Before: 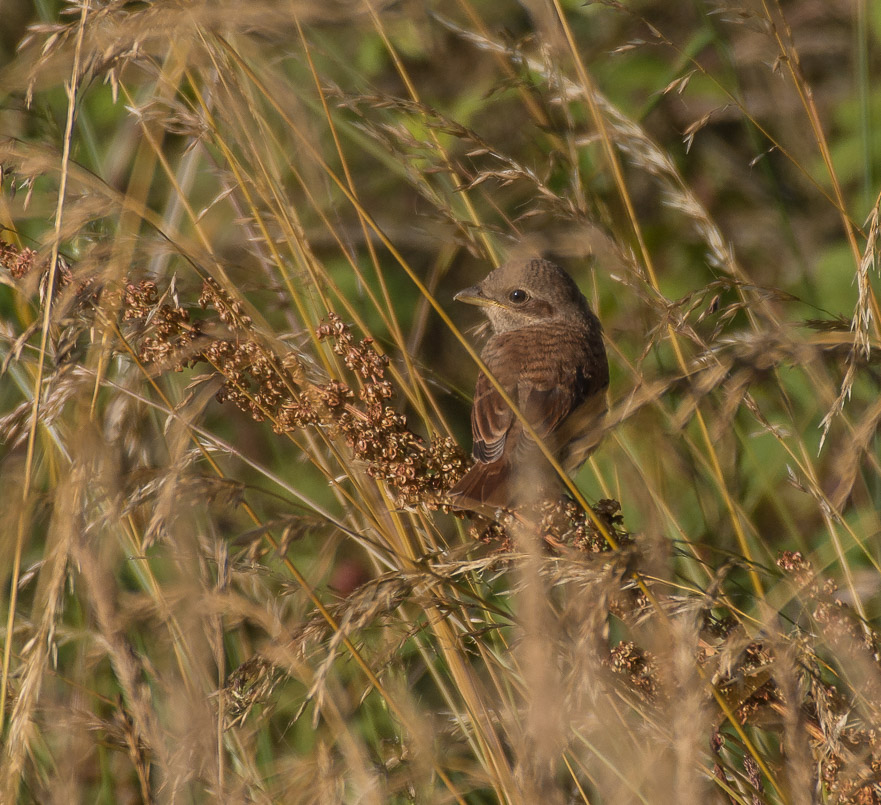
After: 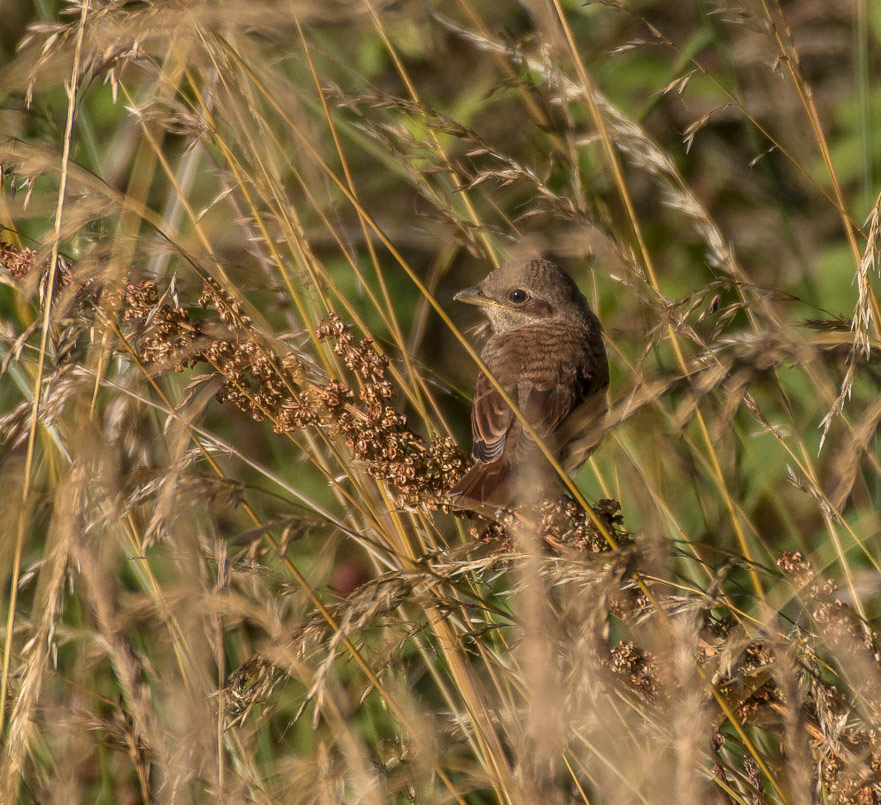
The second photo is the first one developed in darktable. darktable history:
local contrast: on, module defaults
exposure: exposure 0.161 EV, compensate highlight preservation false
